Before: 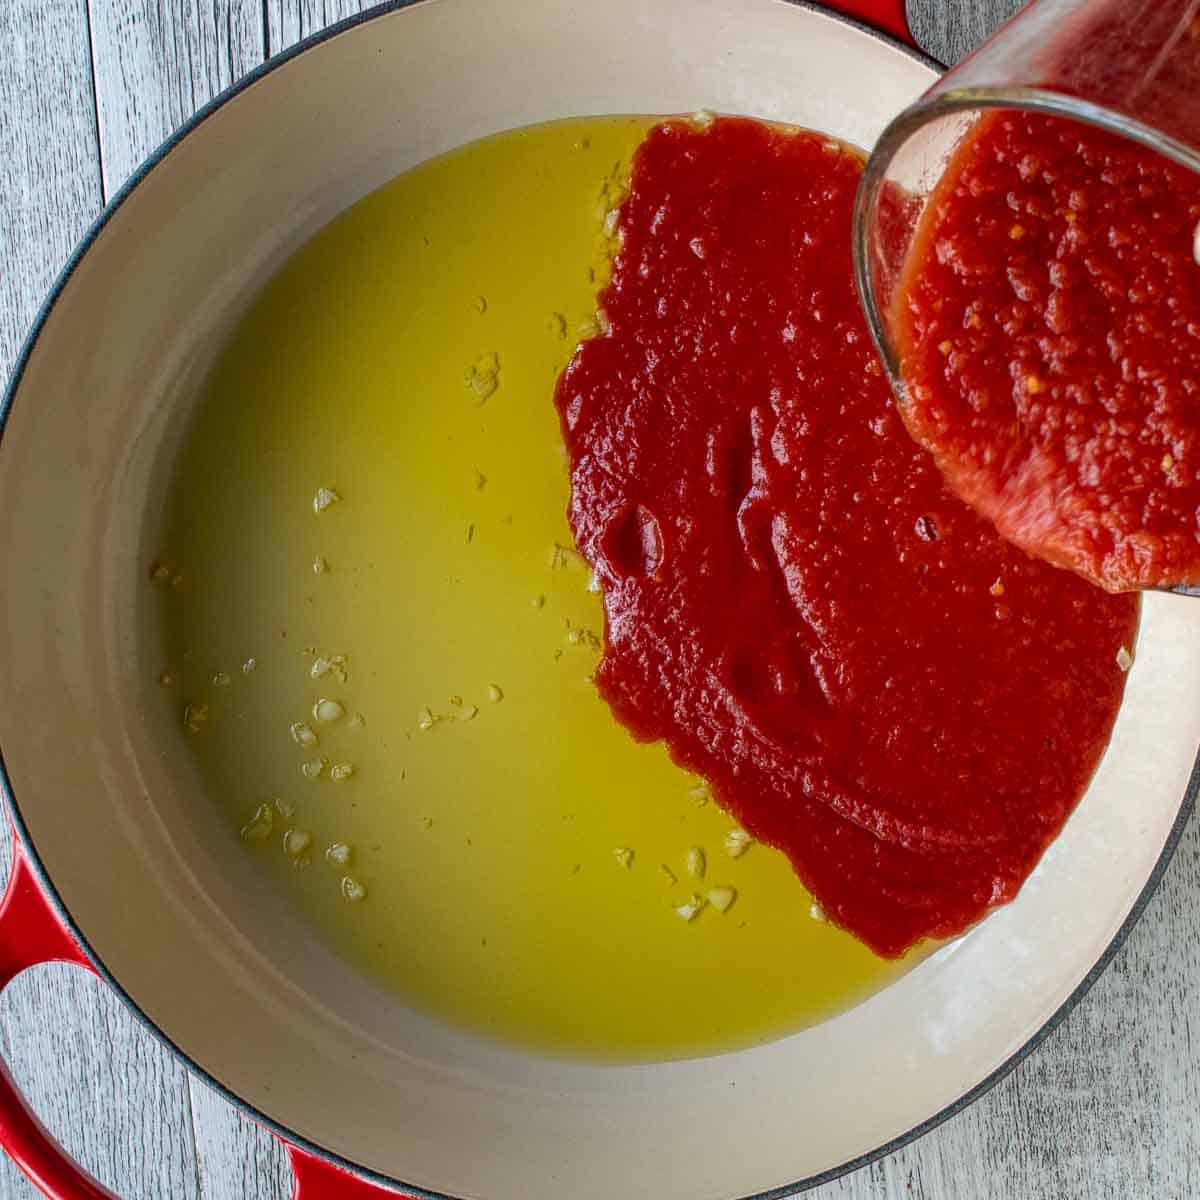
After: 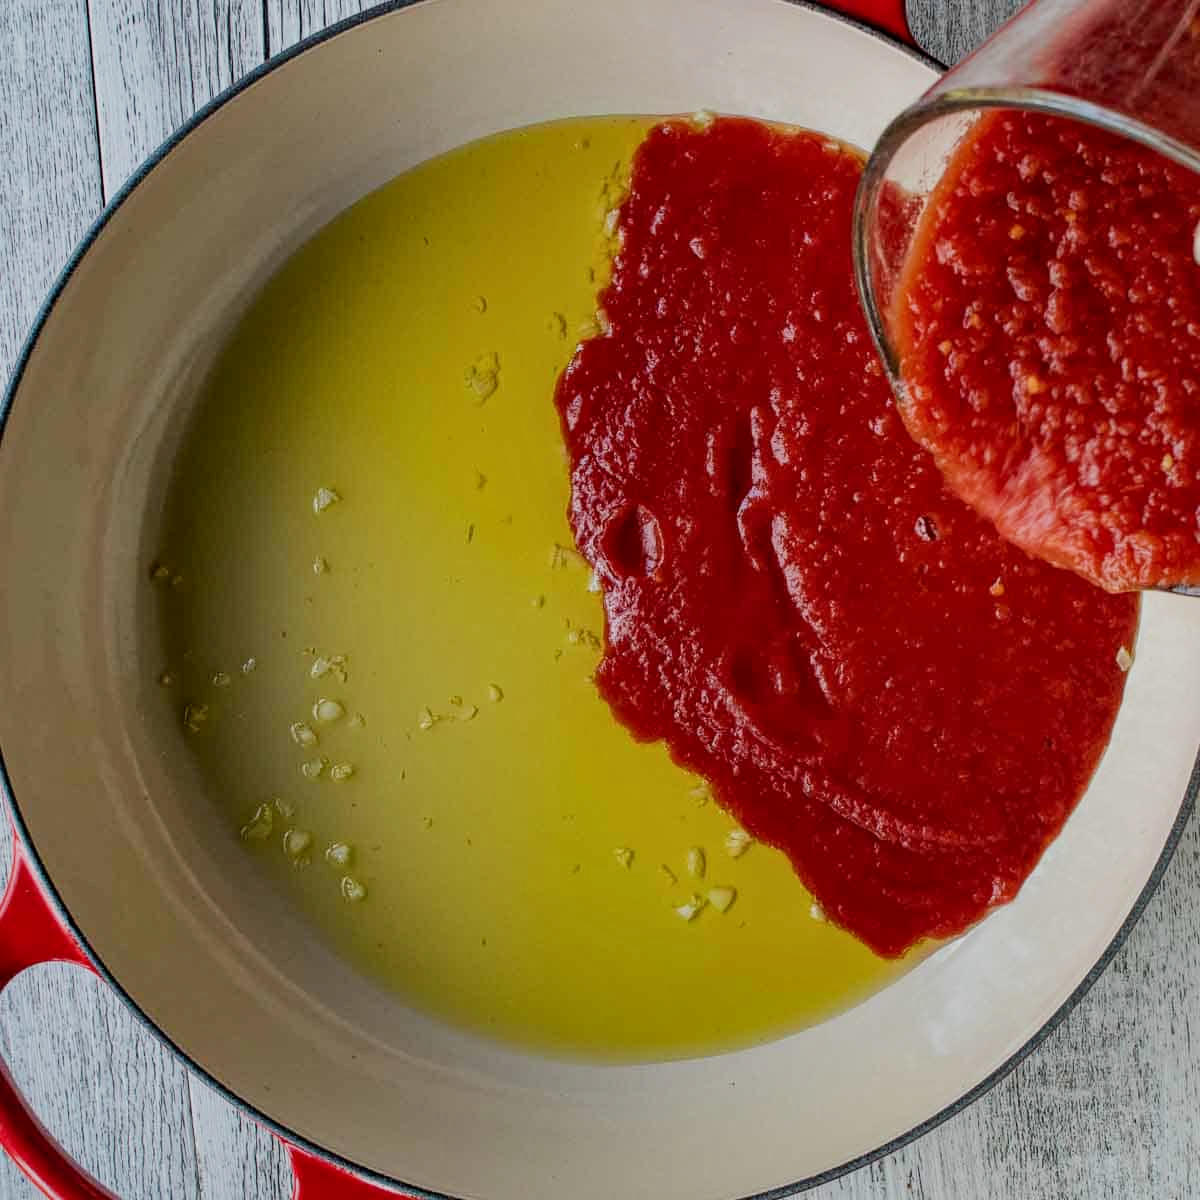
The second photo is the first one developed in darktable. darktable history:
local contrast: mode bilateral grid, contrast 20, coarseness 50, detail 120%, midtone range 0.2
filmic rgb: black relative exposure -7.65 EV, white relative exposure 4.56 EV, hardness 3.61
